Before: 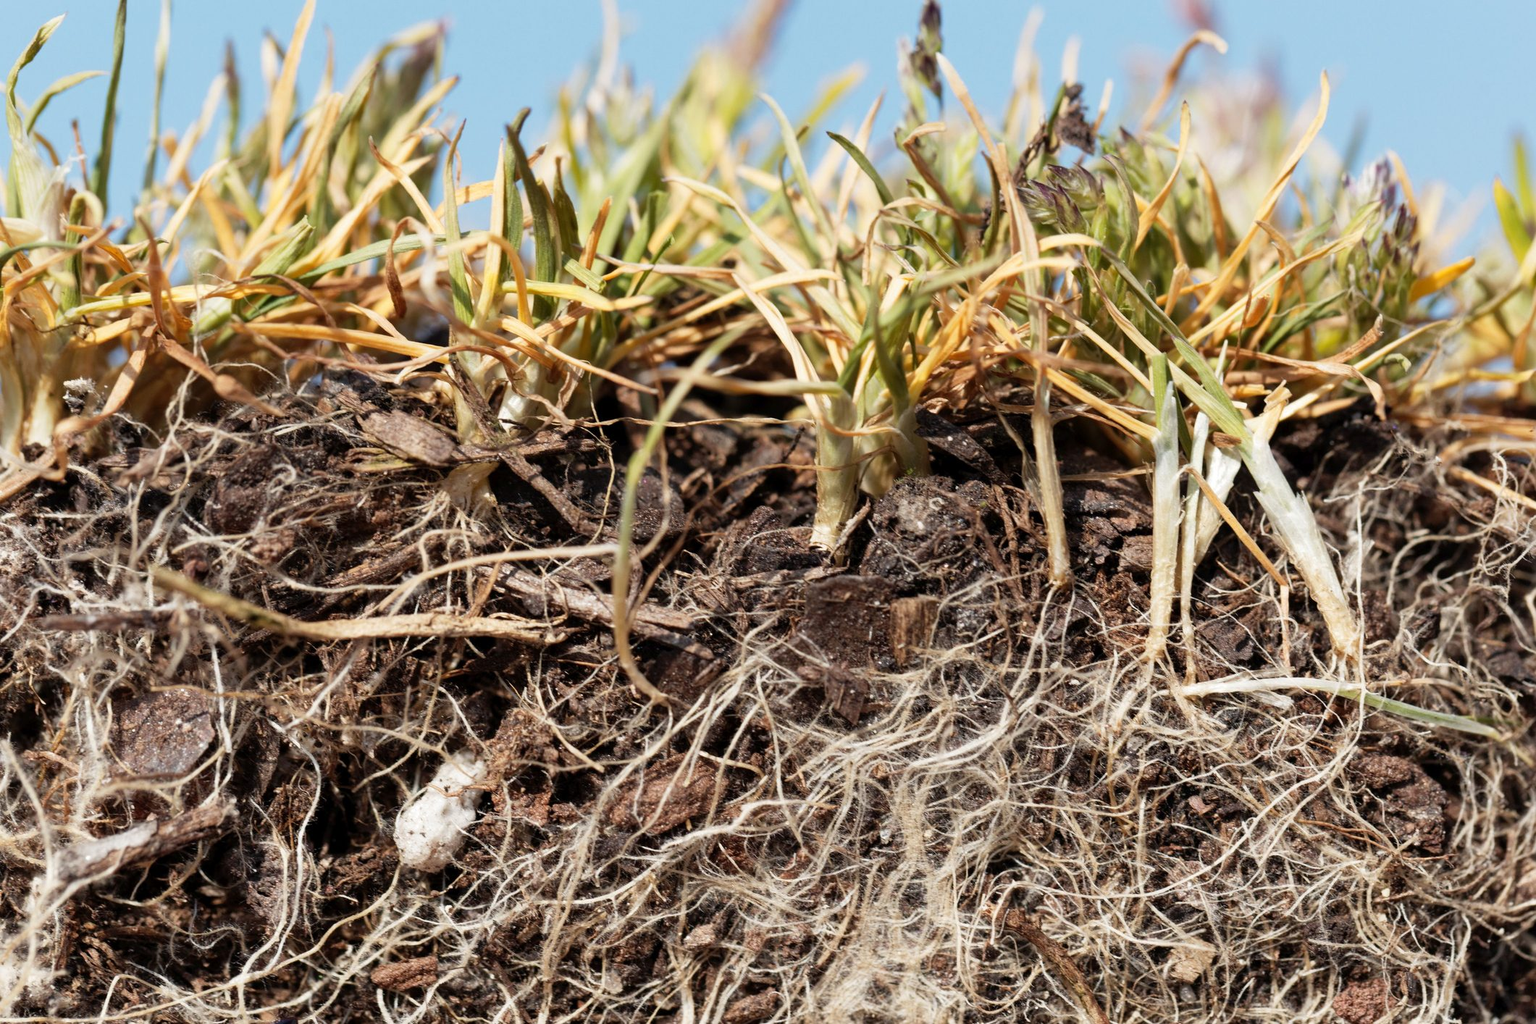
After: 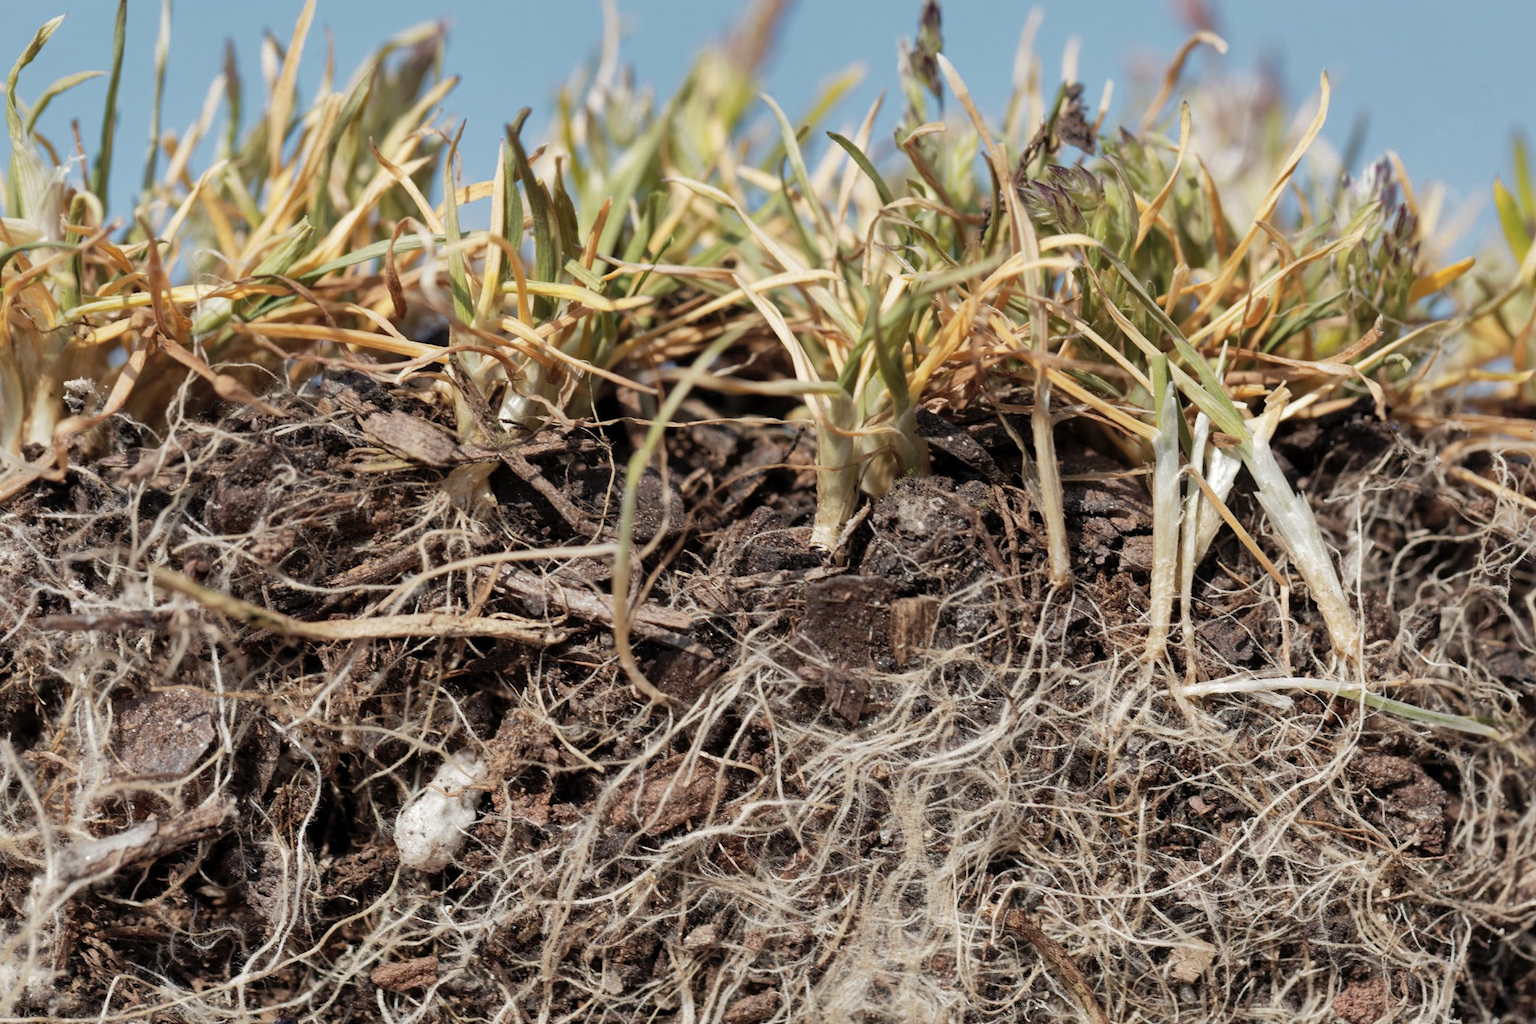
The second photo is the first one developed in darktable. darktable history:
color correction: highlights b* 0.009, saturation 0.791
shadows and highlights: shadows 39.64, highlights -59.79
